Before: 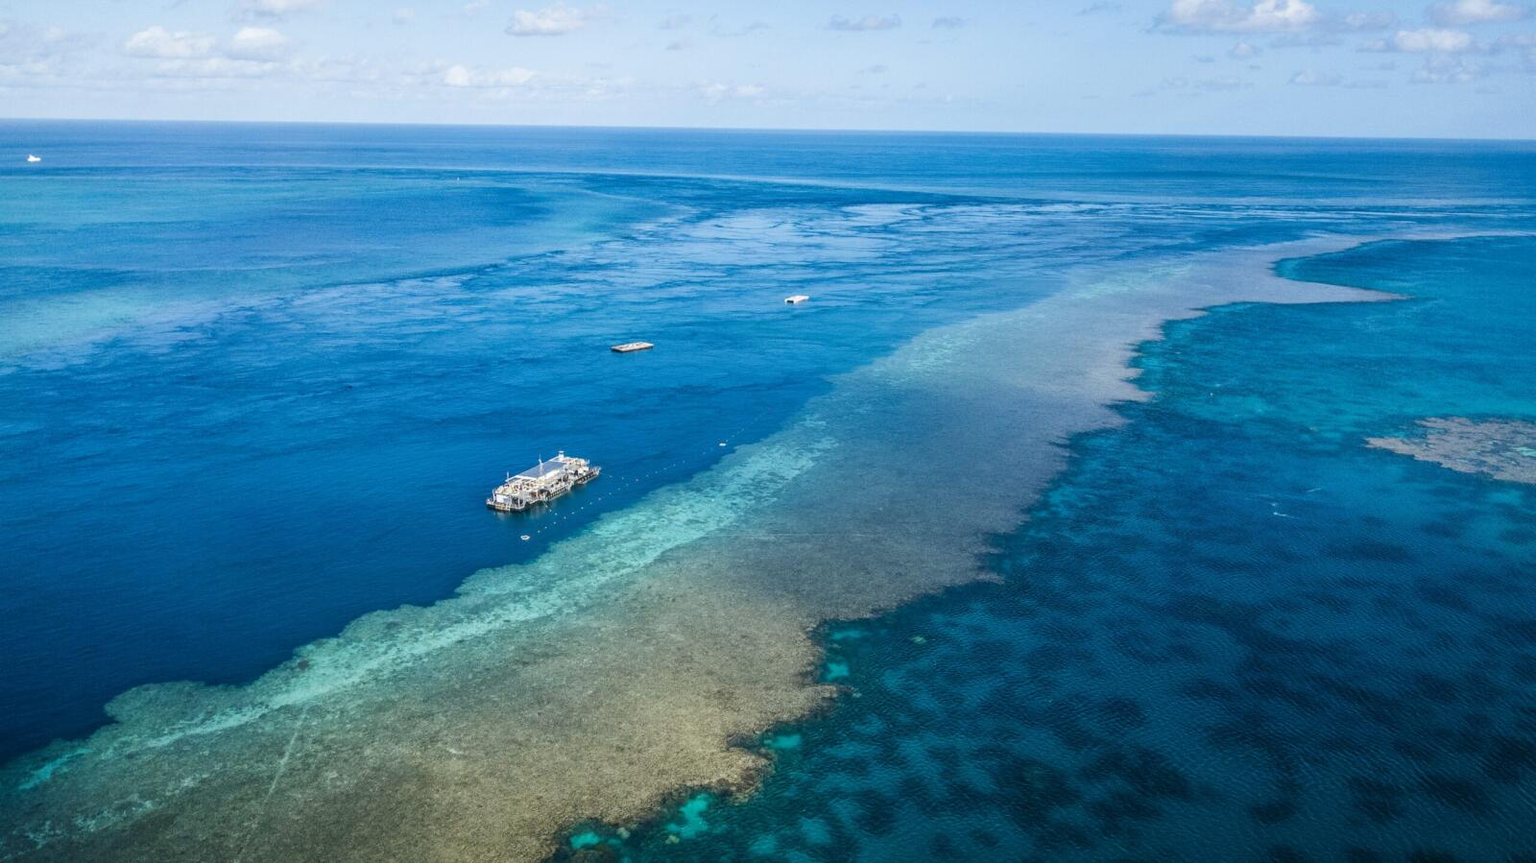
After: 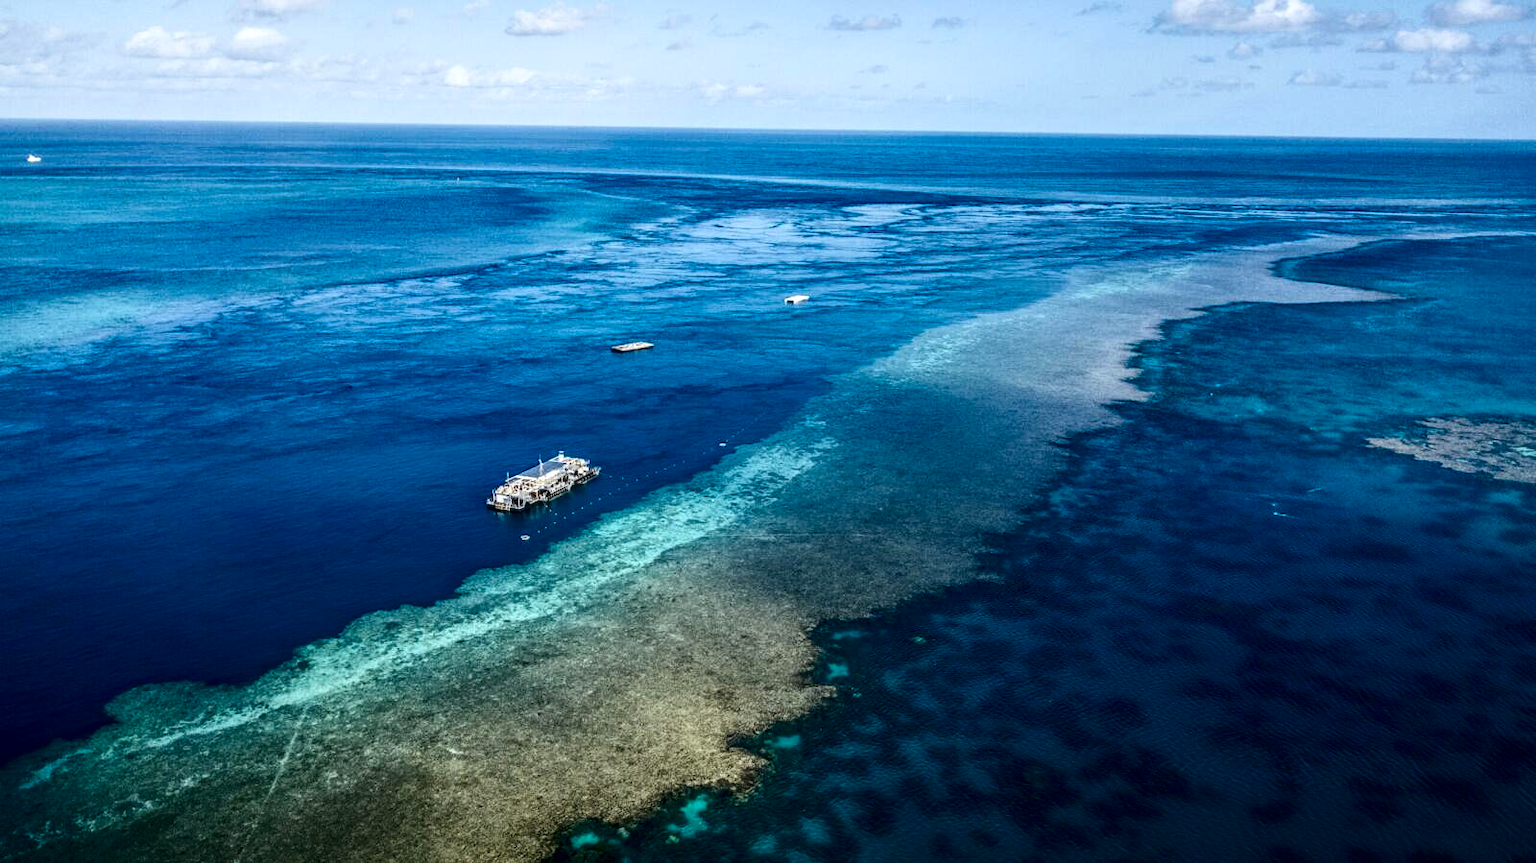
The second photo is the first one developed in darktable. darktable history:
local contrast: detail 138%
contrast brightness saturation: contrast 0.243, brightness -0.224, saturation 0.144
